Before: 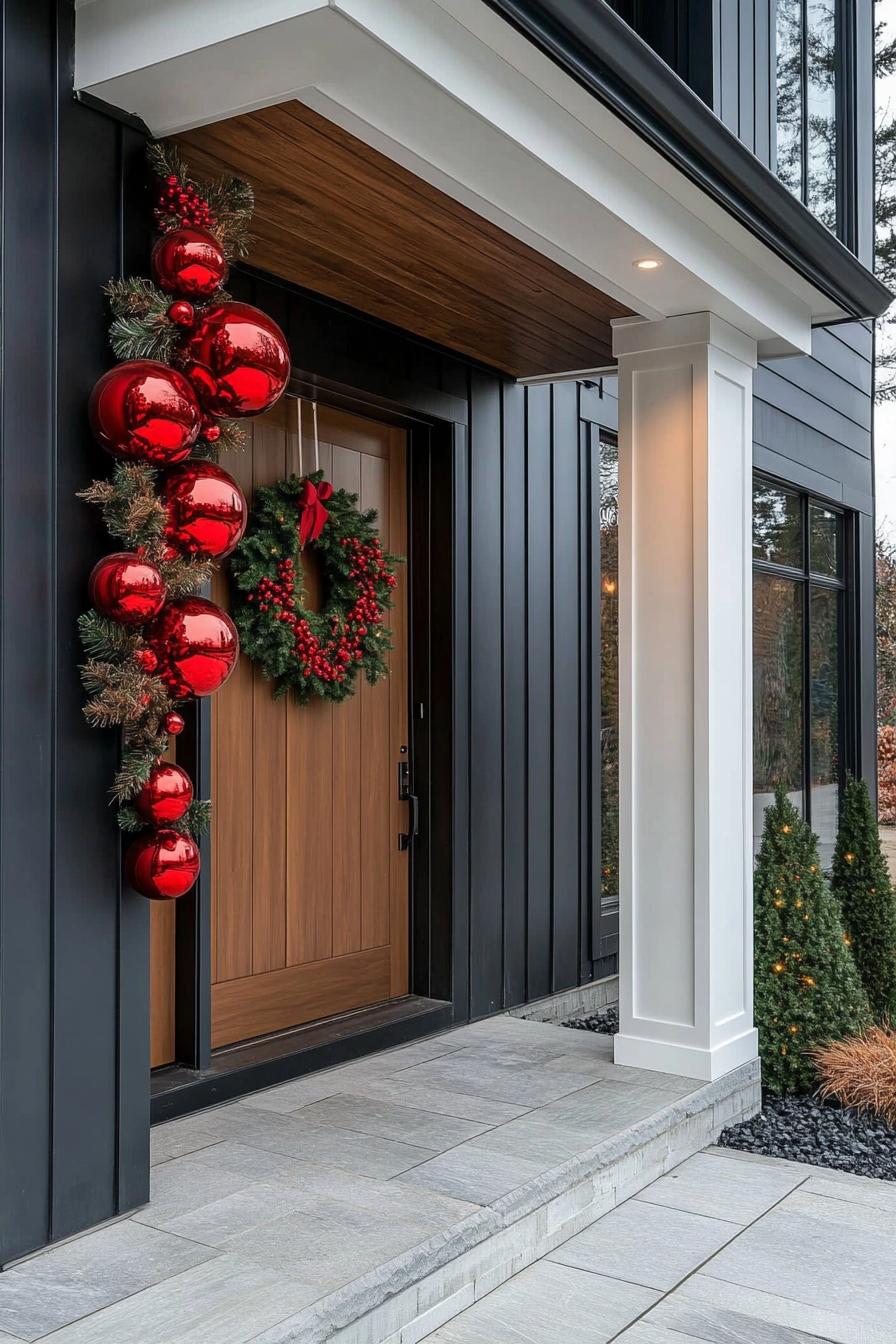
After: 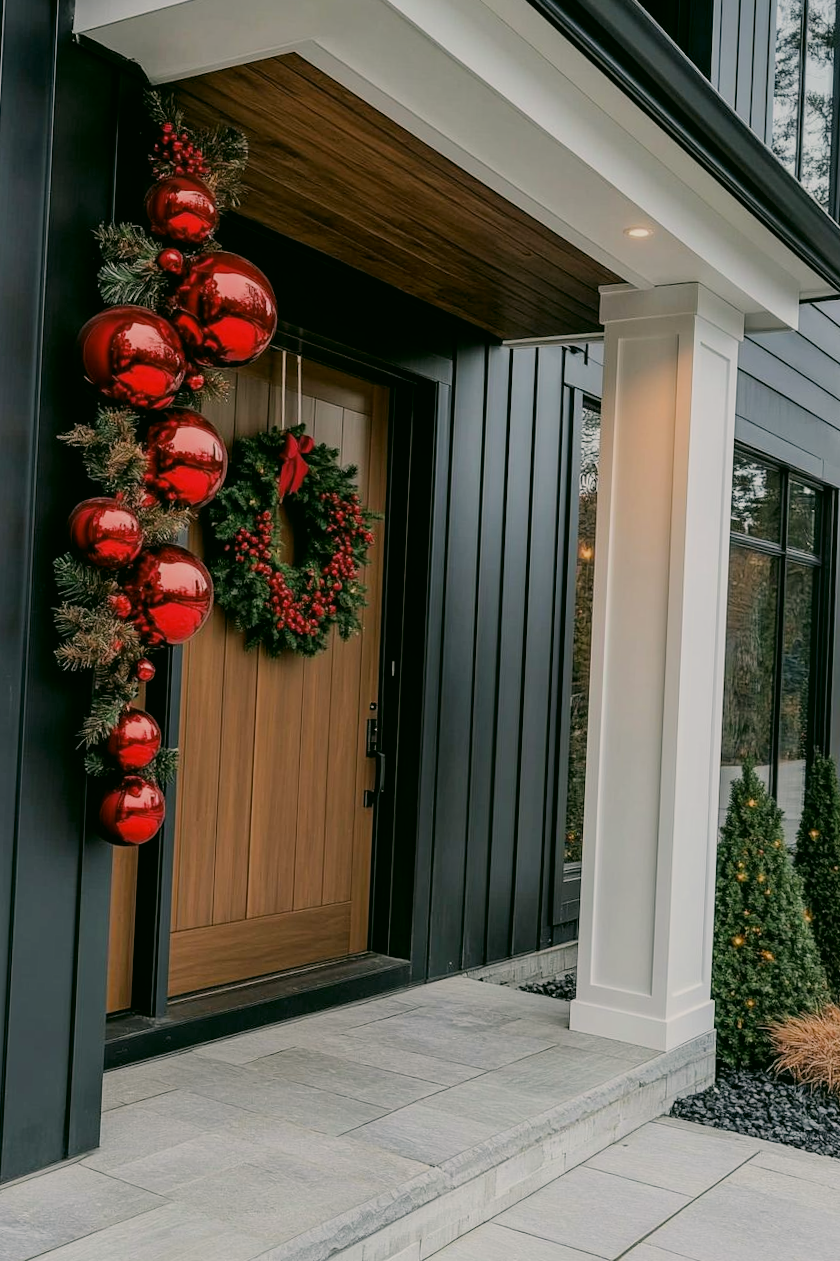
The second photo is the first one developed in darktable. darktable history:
color correction: highlights a* 4.08, highlights b* 4.99, shadows a* -7.47, shadows b* 4.6
filmic rgb: black relative exposure -7.65 EV, white relative exposure 4.56 EV, threshold 2.99 EV, hardness 3.61, contrast 0.986, enable highlight reconstruction true
crop and rotate: angle -2.54°
